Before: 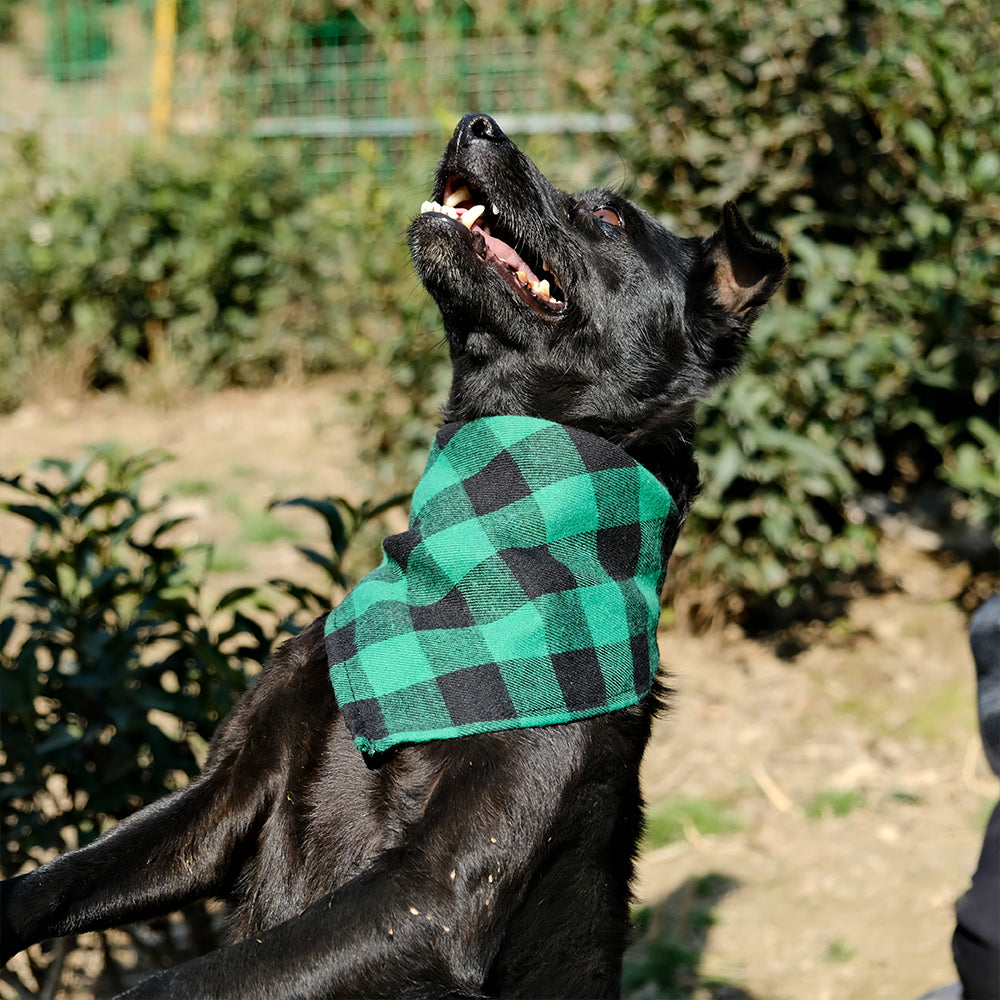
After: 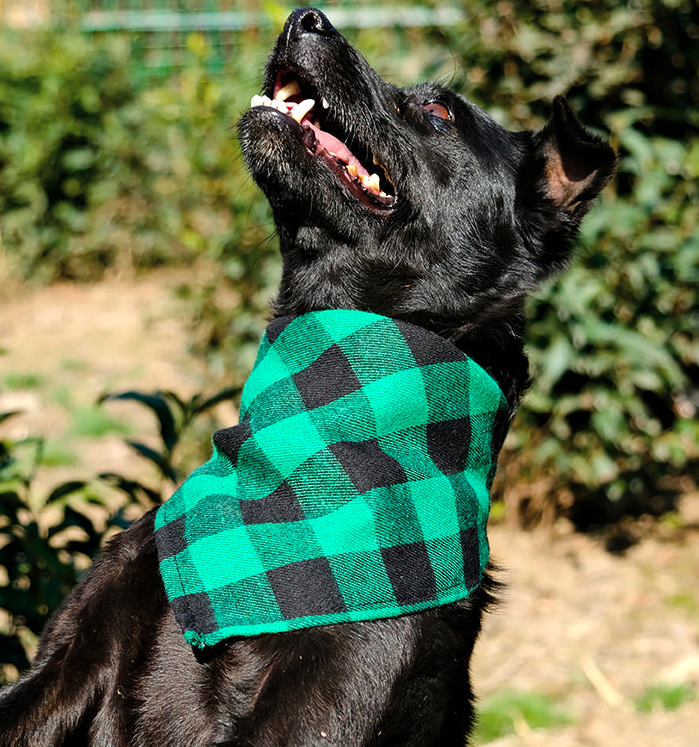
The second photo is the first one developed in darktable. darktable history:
color balance rgb: linear chroma grading › global chroma 50%, perceptual saturation grading › global saturation 2.34%, global vibrance 6.64%, contrast 12.71%, saturation formula JzAzBz (2021)
crop and rotate: left 17.046%, top 10.659%, right 12.989%, bottom 14.553%
color contrast: blue-yellow contrast 0.7
